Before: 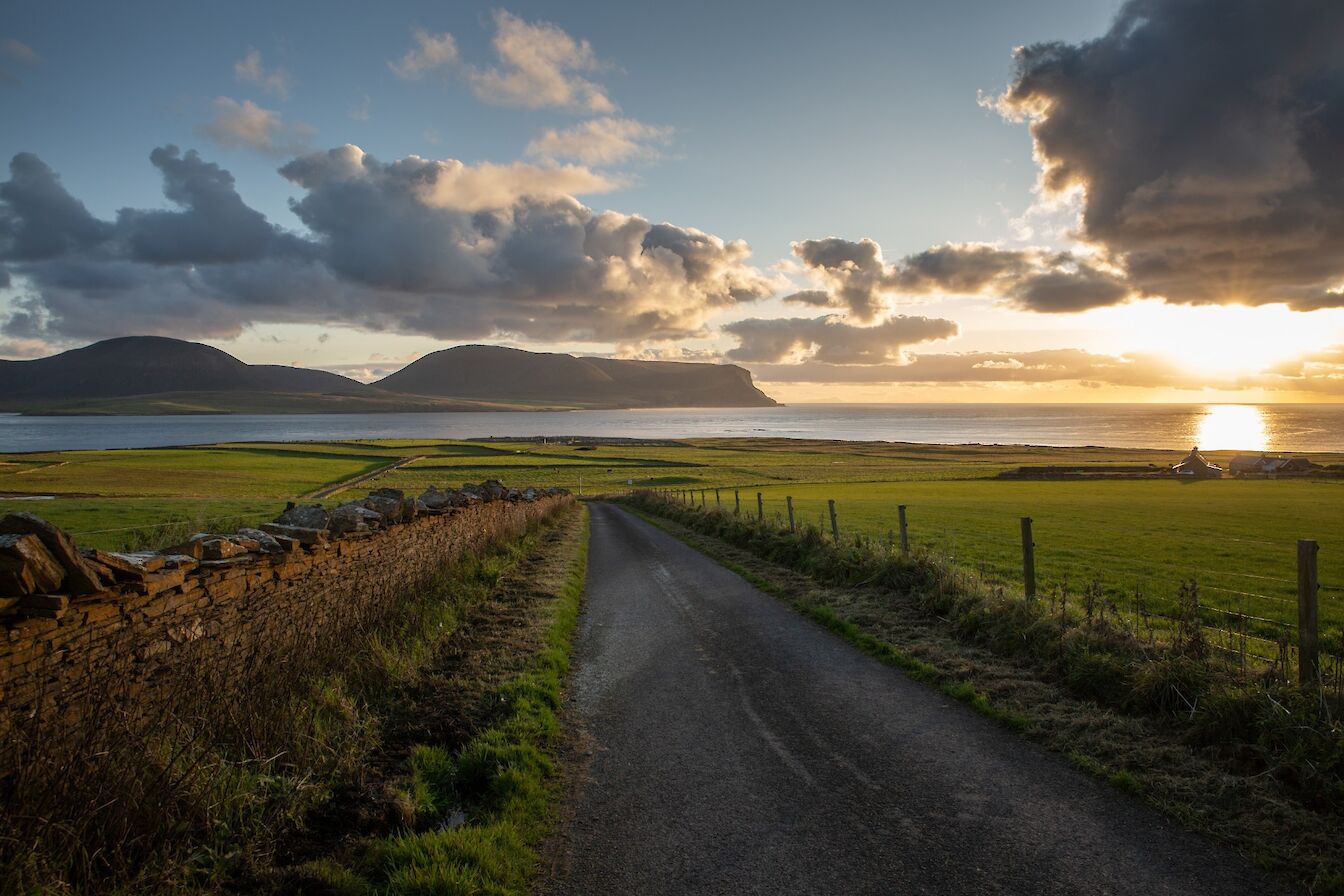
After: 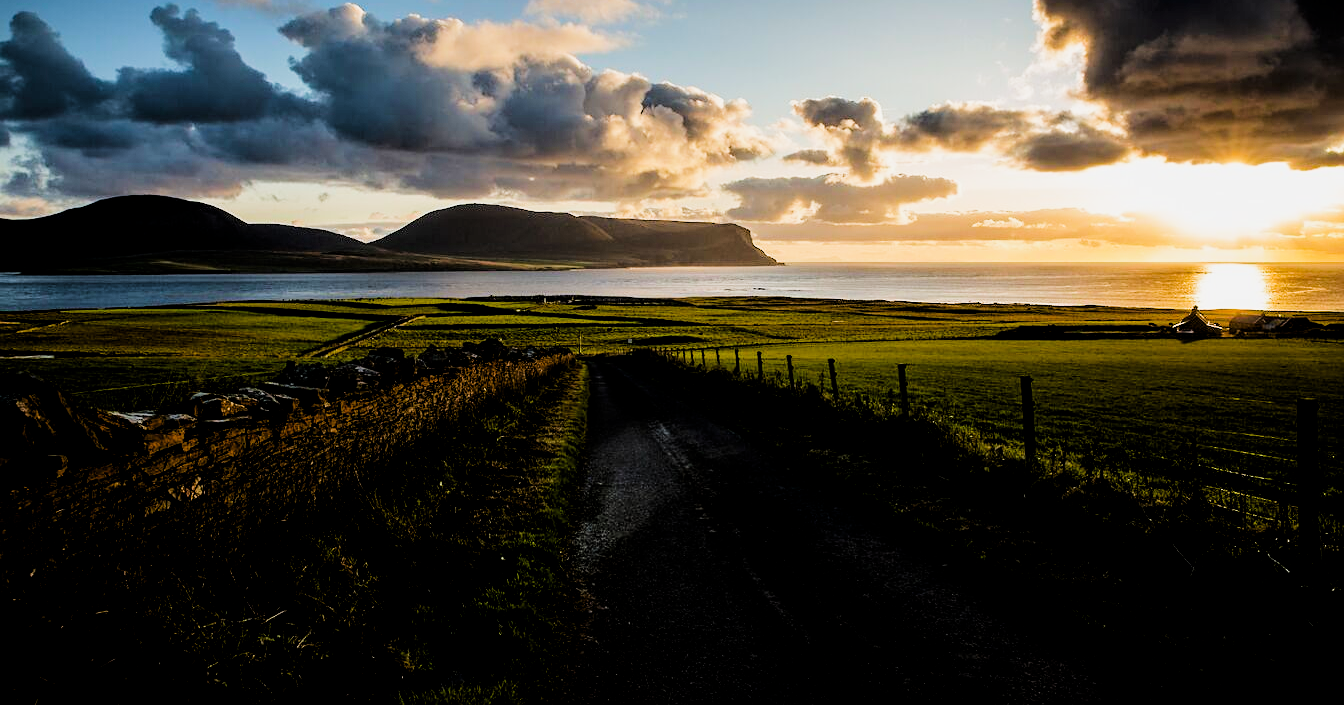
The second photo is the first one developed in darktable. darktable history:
crop and rotate: top 15.774%, bottom 5.506%
sigmoid: contrast 1.86, skew 0.35
sharpen: amount 0.2
exposure: black level correction 0.029, exposure -0.073 EV, compensate highlight preservation false
tone curve: curves: ch0 [(0, 0) (0.004, 0) (0.133, 0.076) (0.325, 0.362) (0.879, 0.885) (1, 1)], color space Lab, linked channels, preserve colors none
